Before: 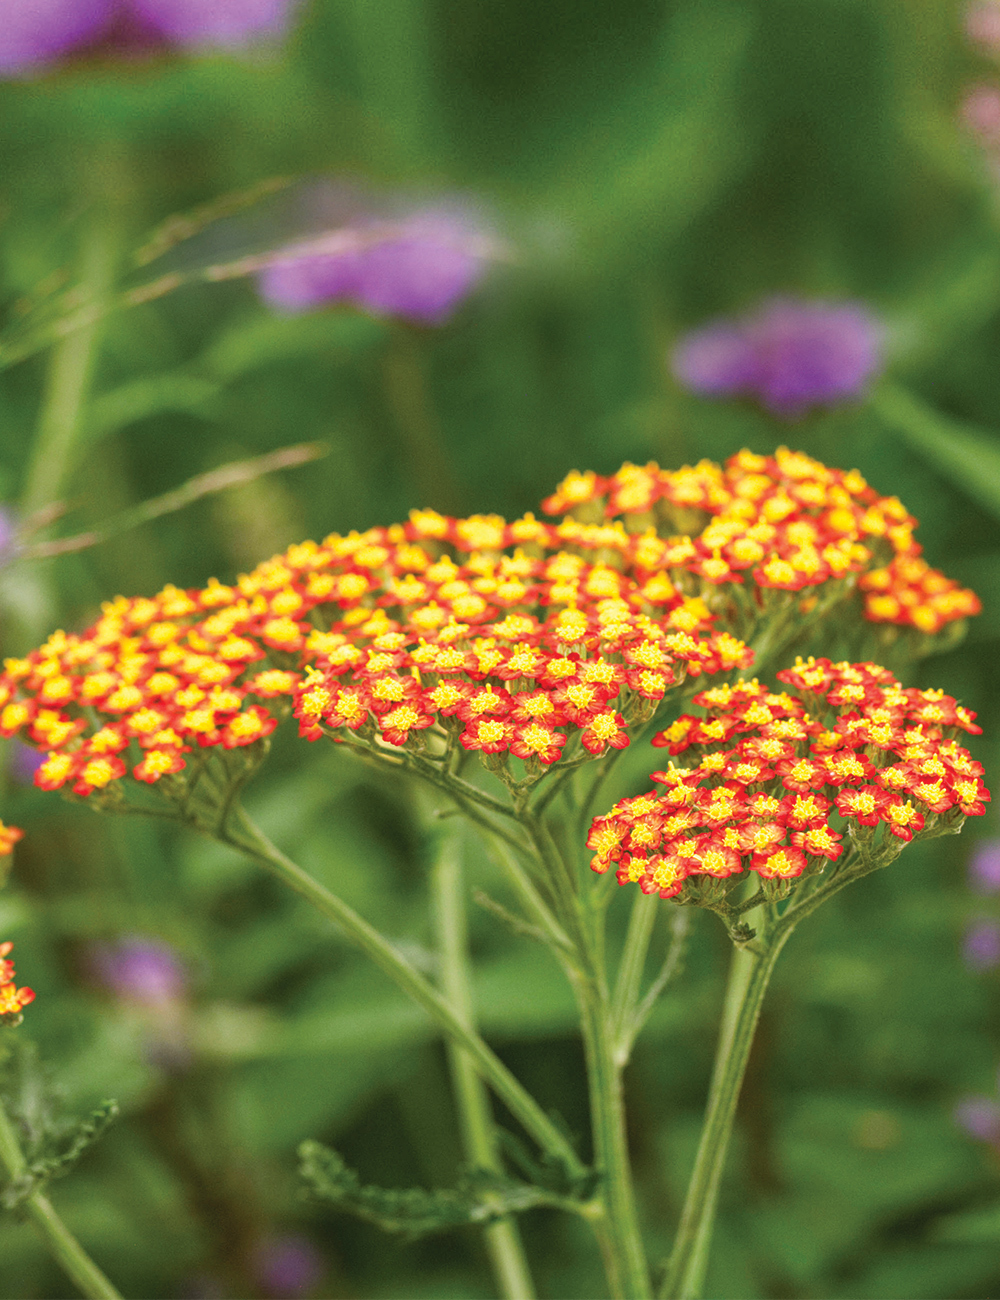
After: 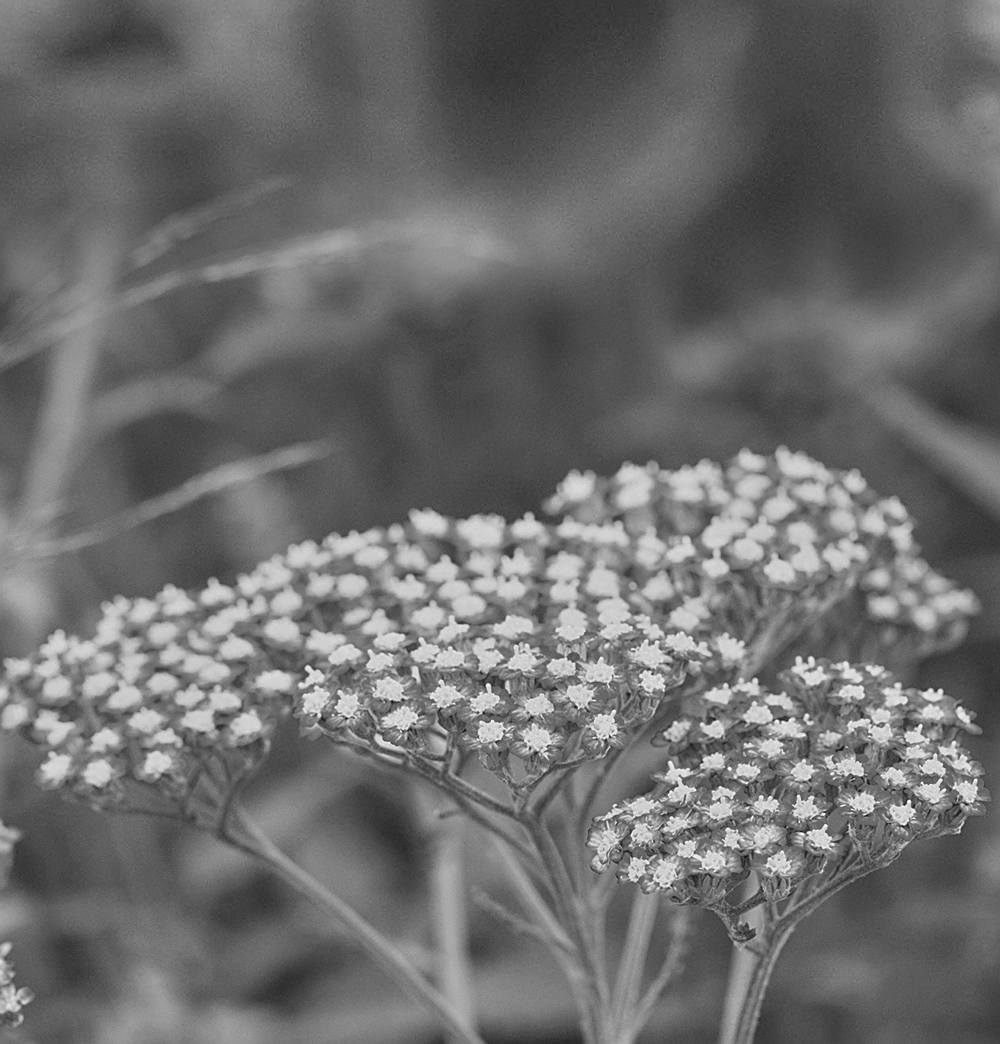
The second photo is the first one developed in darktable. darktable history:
white balance: red 0.925, blue 1.046
crop: bottom 19.644%
color correction: saturation 1.34
sharpen: on, module defaults
monochrome: a 16.06, b 15.48, size 1
